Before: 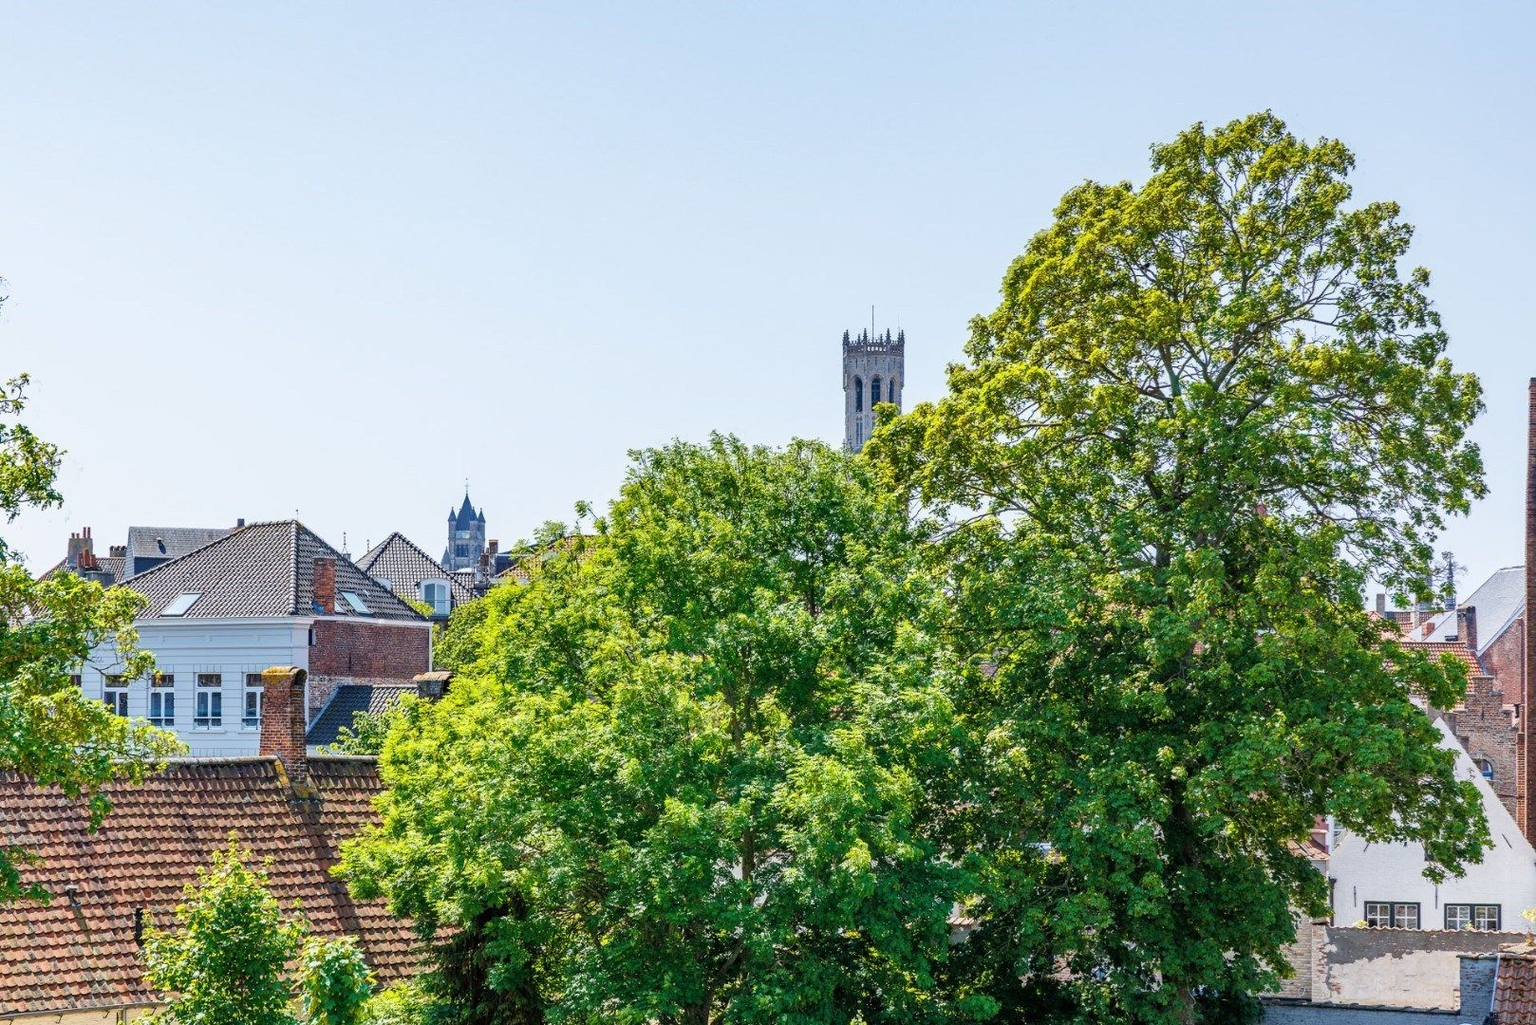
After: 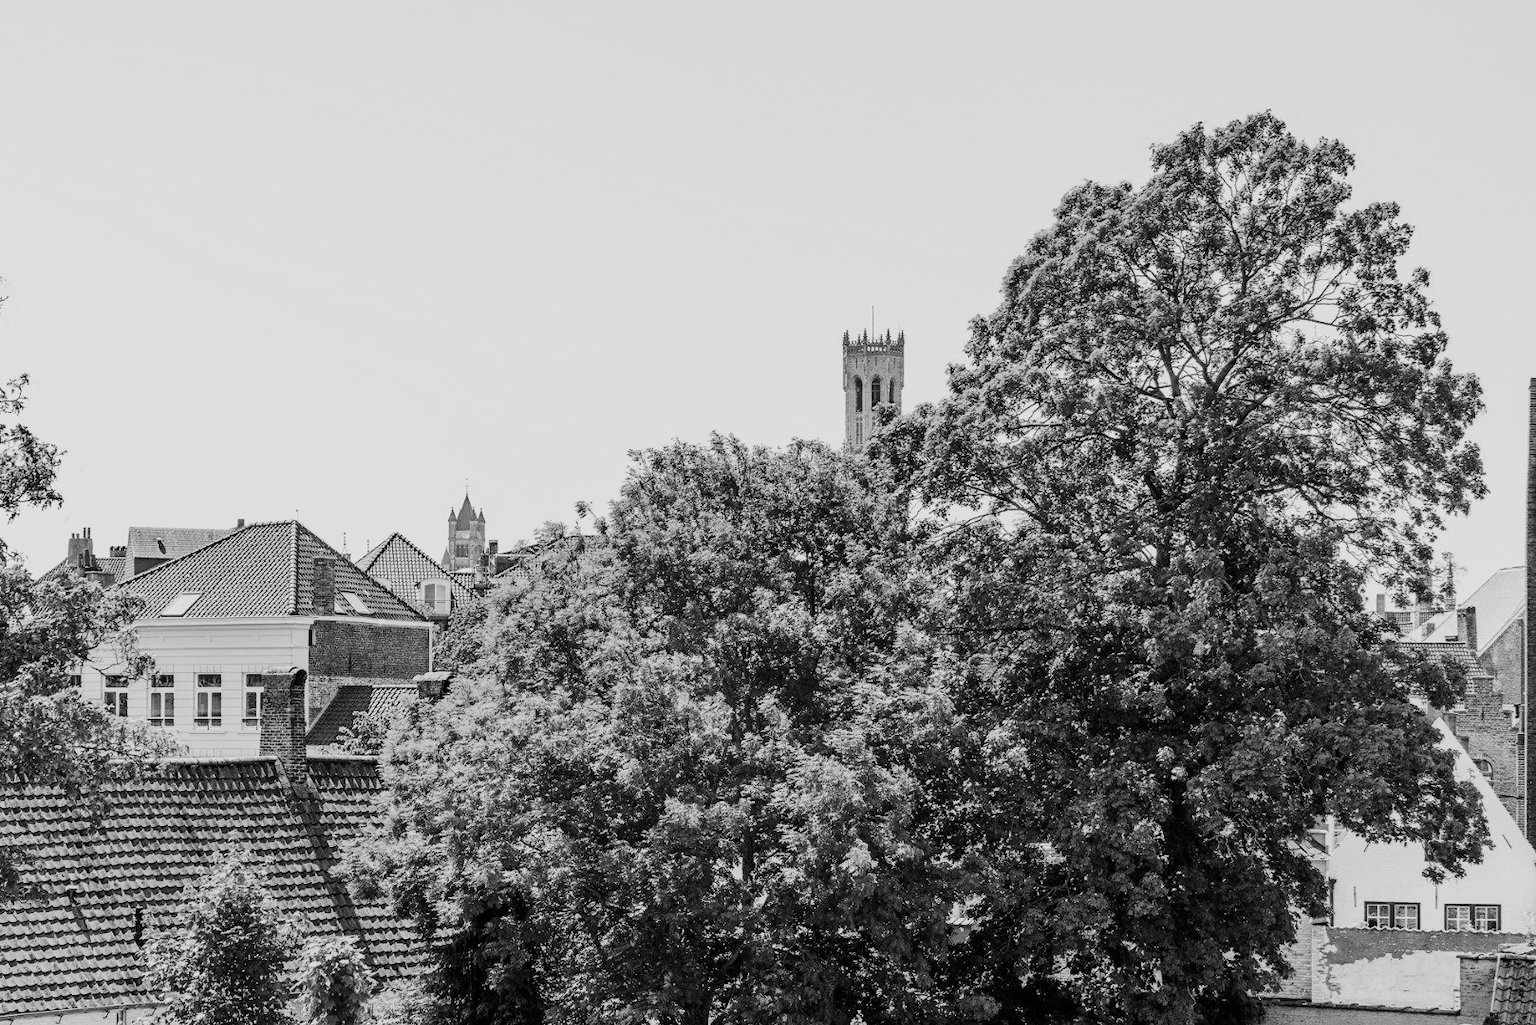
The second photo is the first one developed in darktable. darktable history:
exposure: black level correction -0.006, exposure 1 EV, compensate highlight preservation false
contrast brightness saturation: contrast 0.13, brightness -0.244, saturation 0.147
filmic rgb: black relative exposure -6.95 EV, white relative exposure 5.62 EV, threshold 5.98 EV, hardness 2.86, iterations of high-quality reconstruction 0, enable highlight reconstruction true
color calibration: output gray [0.253, 0.26, 0.487, 0], gray › normalize channels true, illuminant as shot in camera, x 0.358, y 0.373, temperature 4628.91 K, gamut compression 0.014
